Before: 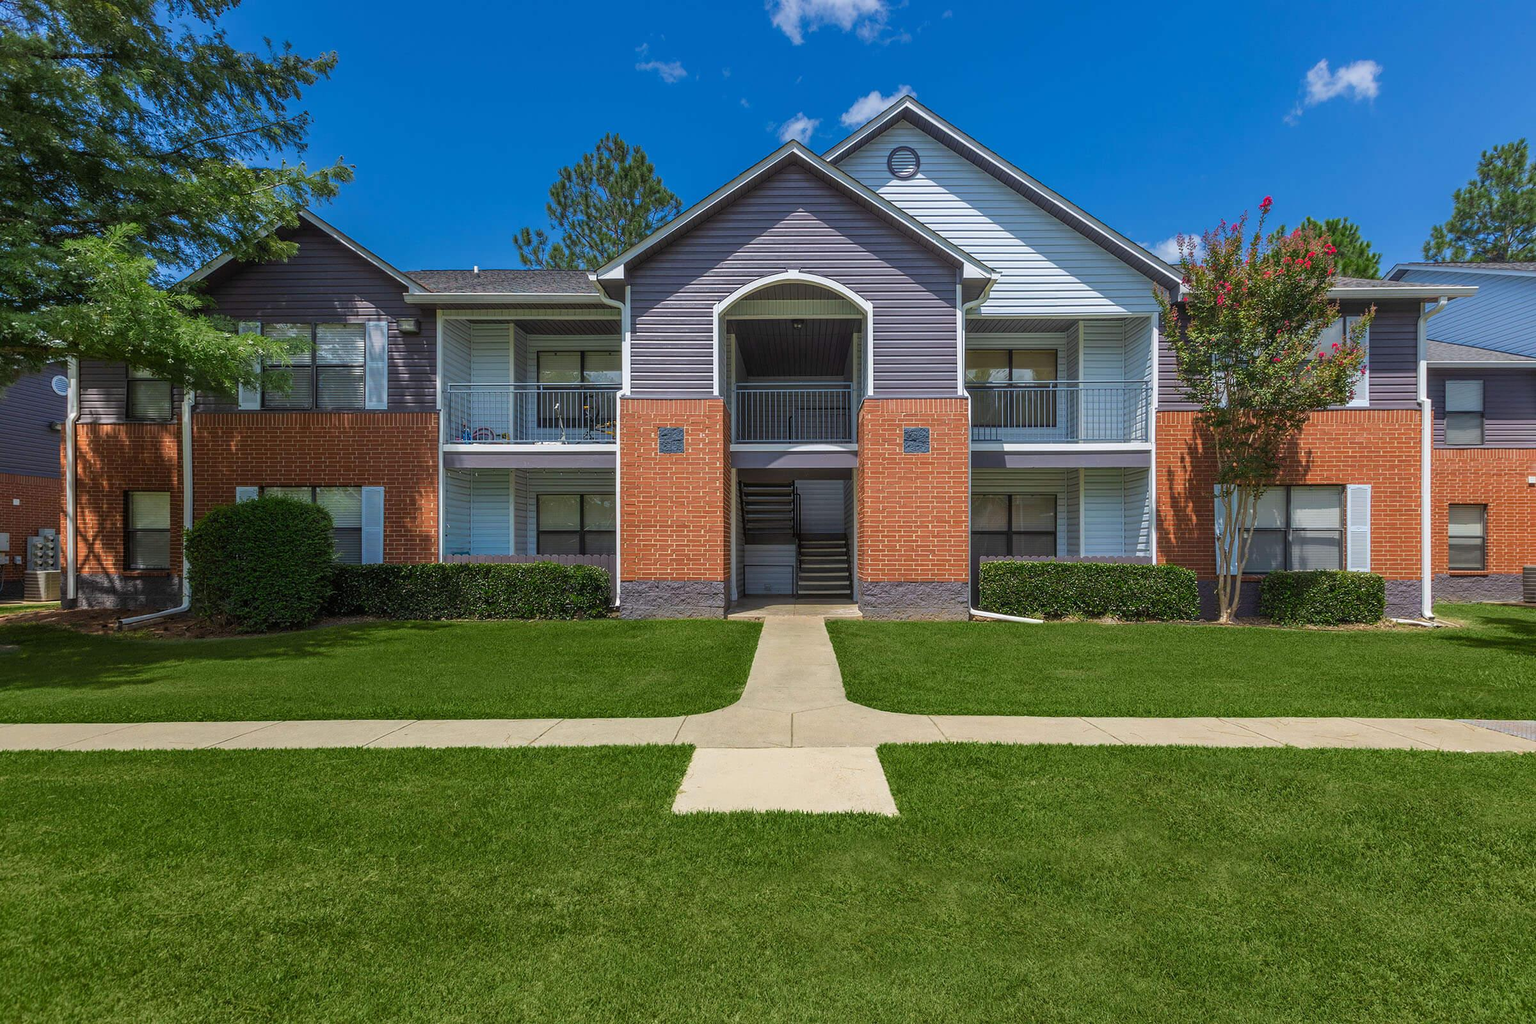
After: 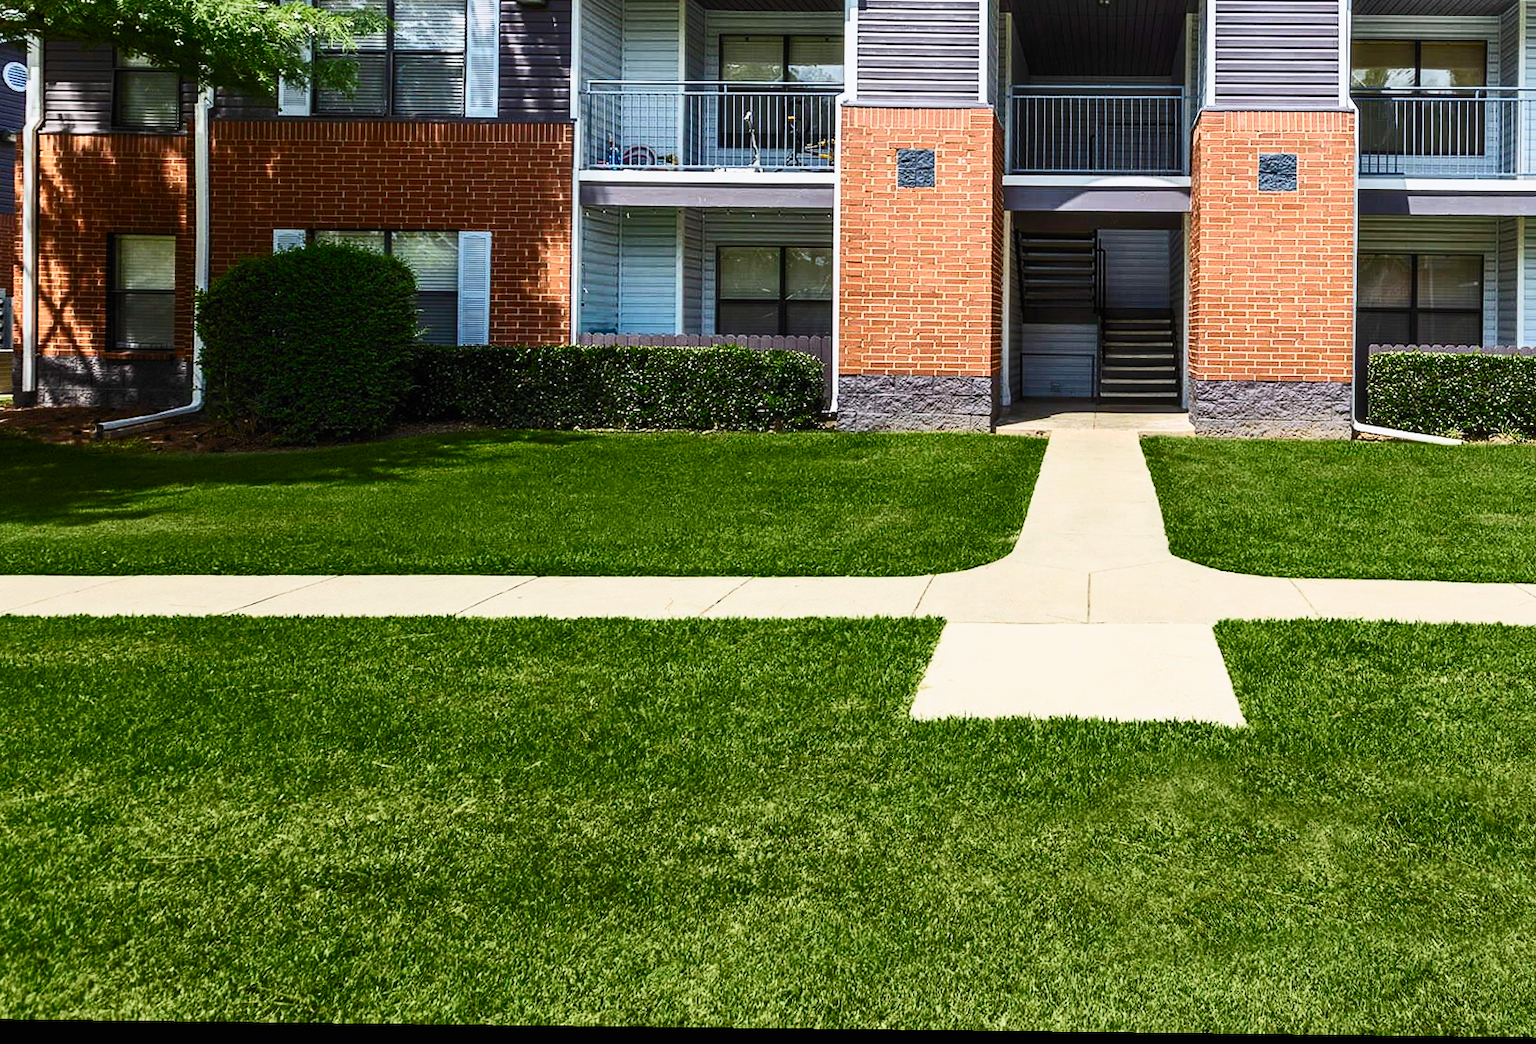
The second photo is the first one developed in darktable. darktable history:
crop and rotate: angle -0.676°, left 3.735%, top 32.071%, right 28.962%
contrast brightness saturation: contrast 0.617, brightness 0.346, saturation 0.149
filmic rgb: black relative exposure -7.86 EV, white relative exposure 4.28 EV, threshold 5.95 EV, hardness 3.89, preserve chrominance no, color science v3 (2019), use custom middle-gray values true, enable highlight reconstruction true
